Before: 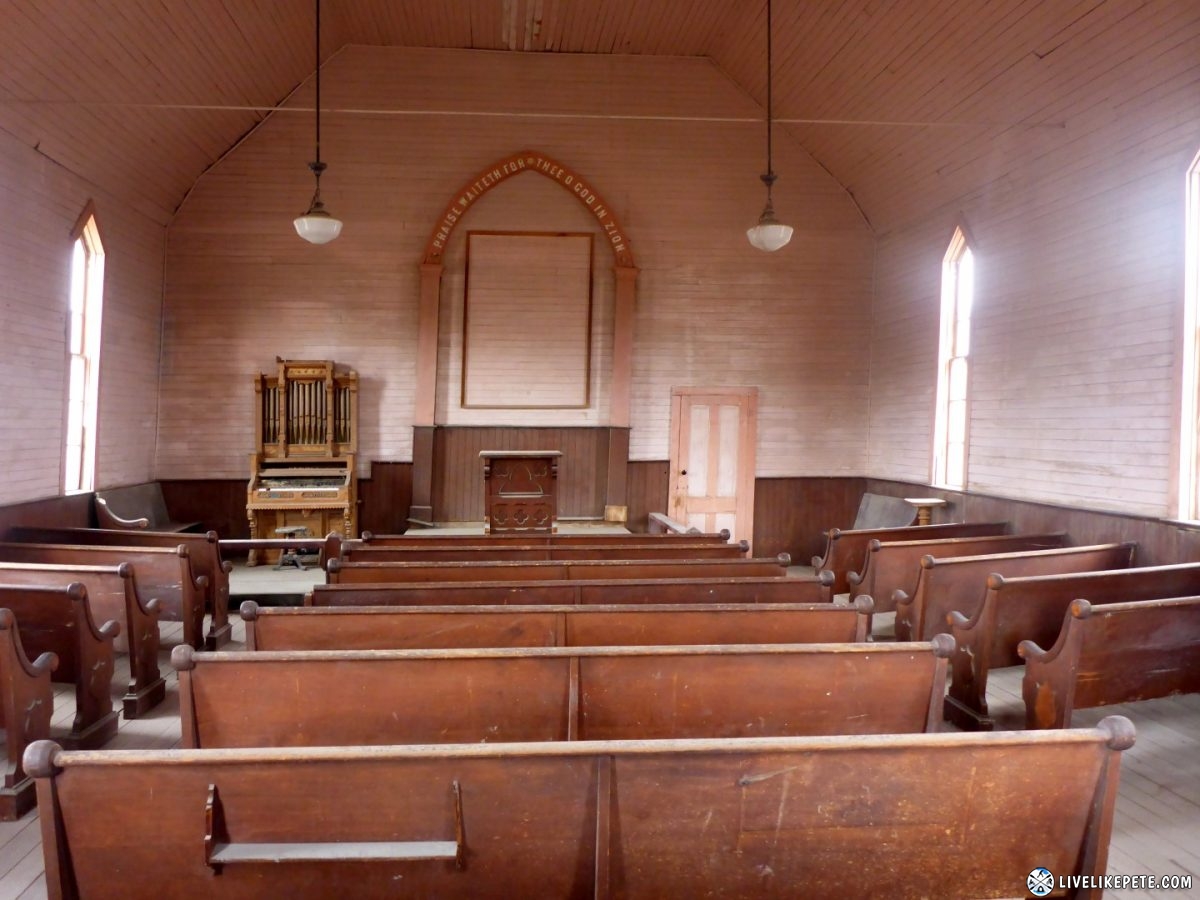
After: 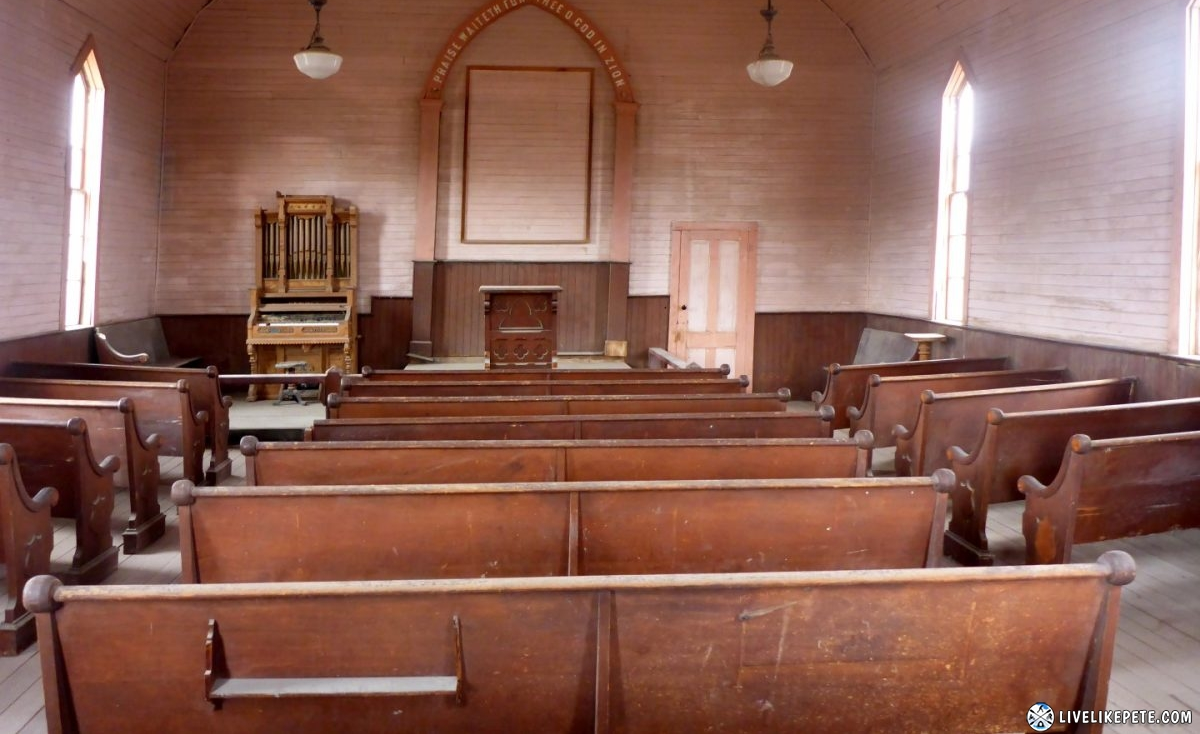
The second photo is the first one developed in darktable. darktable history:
crop and rotate: top 18.334%
exposure: compensate highlight preservation false
